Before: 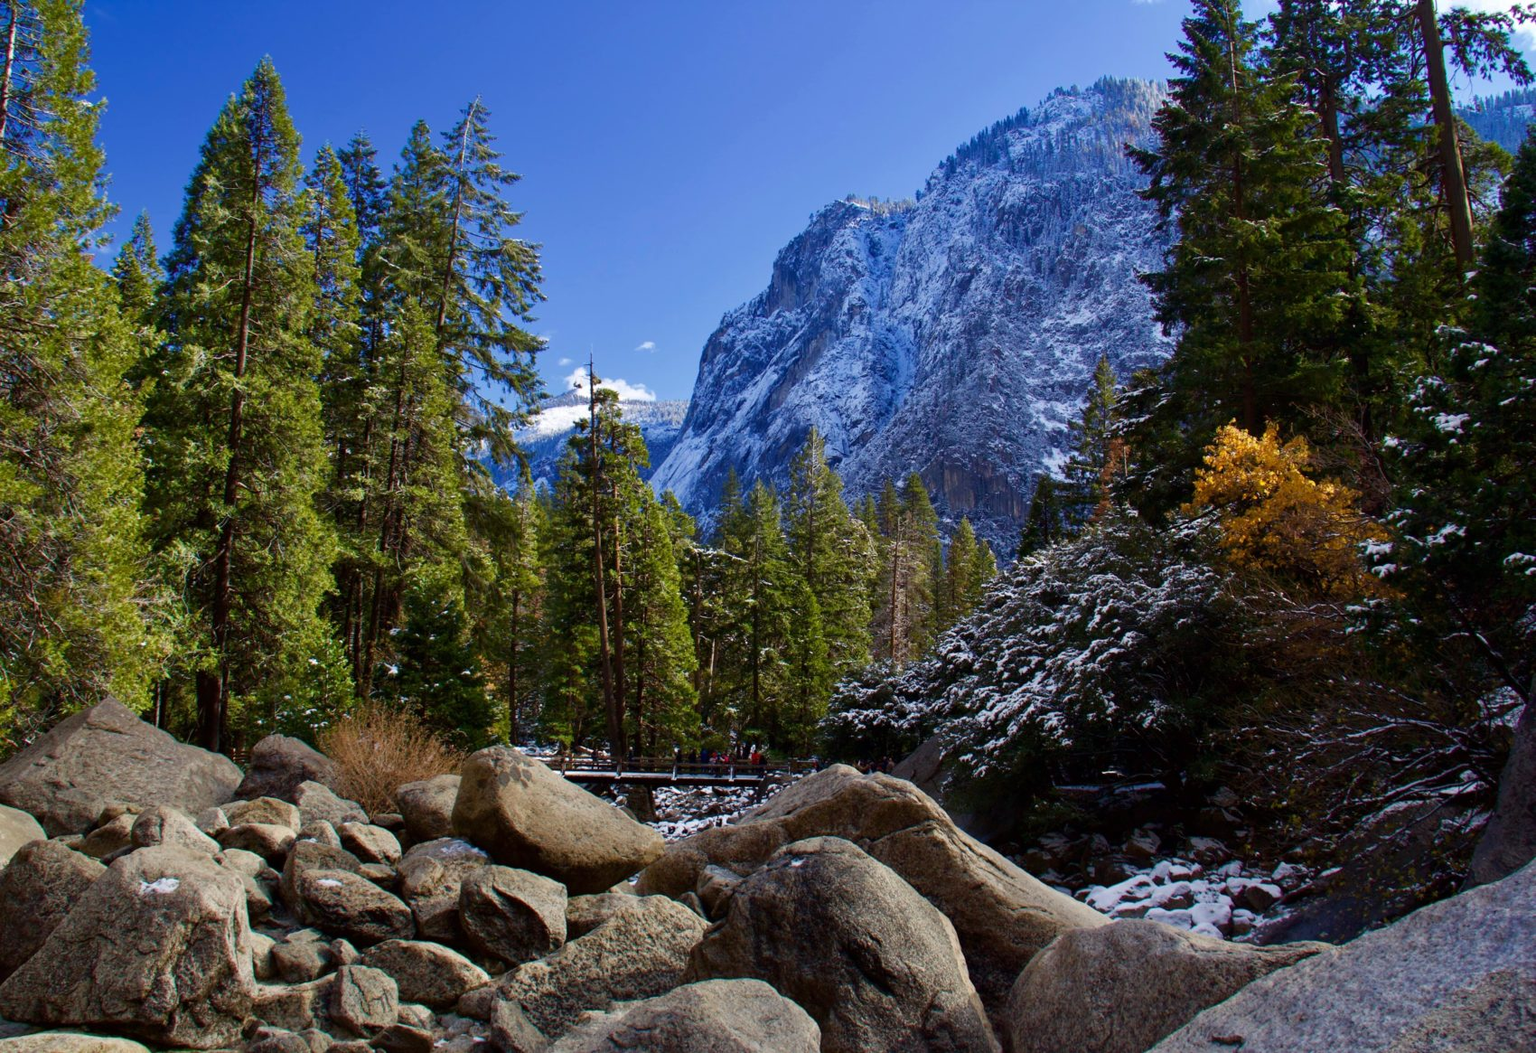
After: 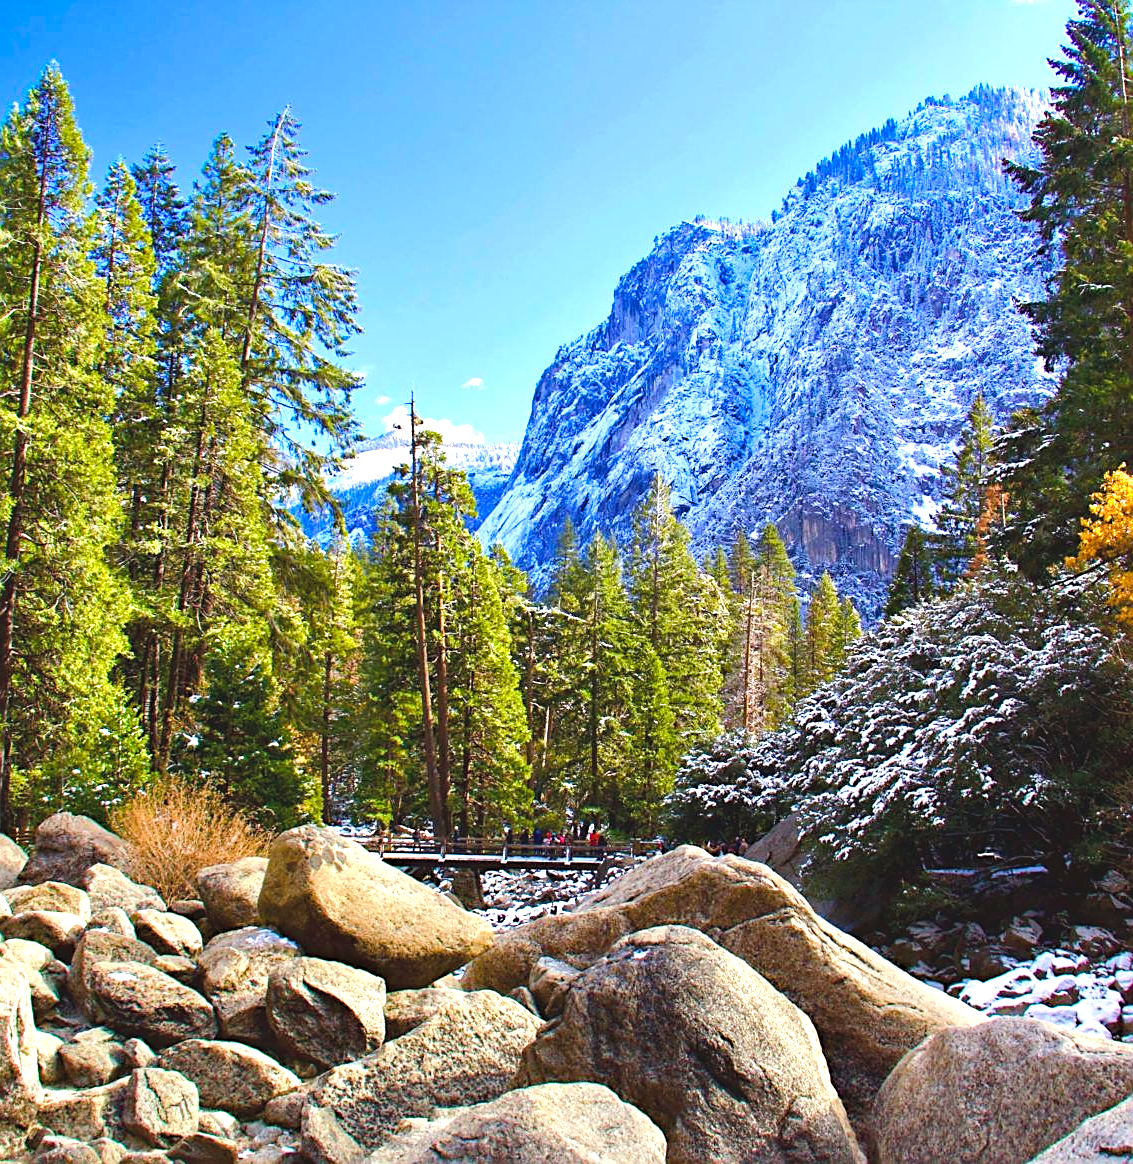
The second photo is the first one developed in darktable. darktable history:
levels: levels [0, 0.474, 0.947]
crop and rotate: left 14.292%, right 19.041%
tone equalizer: on, module defaults
contrast brightness saturation: brightness 0.15
haze removal: compatibility mode true, adaptive false
color balance rgb: global offset › luminance -0.51%, perceptual saturation grading › global saturation 27.53%, perceptual saturation grading › highlights -25%, perceptual saturation grading › shadows 25%, perceptual brilliance grading › highlights 6.62%, perceptual brilliance grading › mid-tones 17.07%, perceptual brilliance grading › shadows -5.23%
sharpen: on, module defaults
exposure: black level correction -0.005, exposure 1.002 EV, compensate highlight preservation false
